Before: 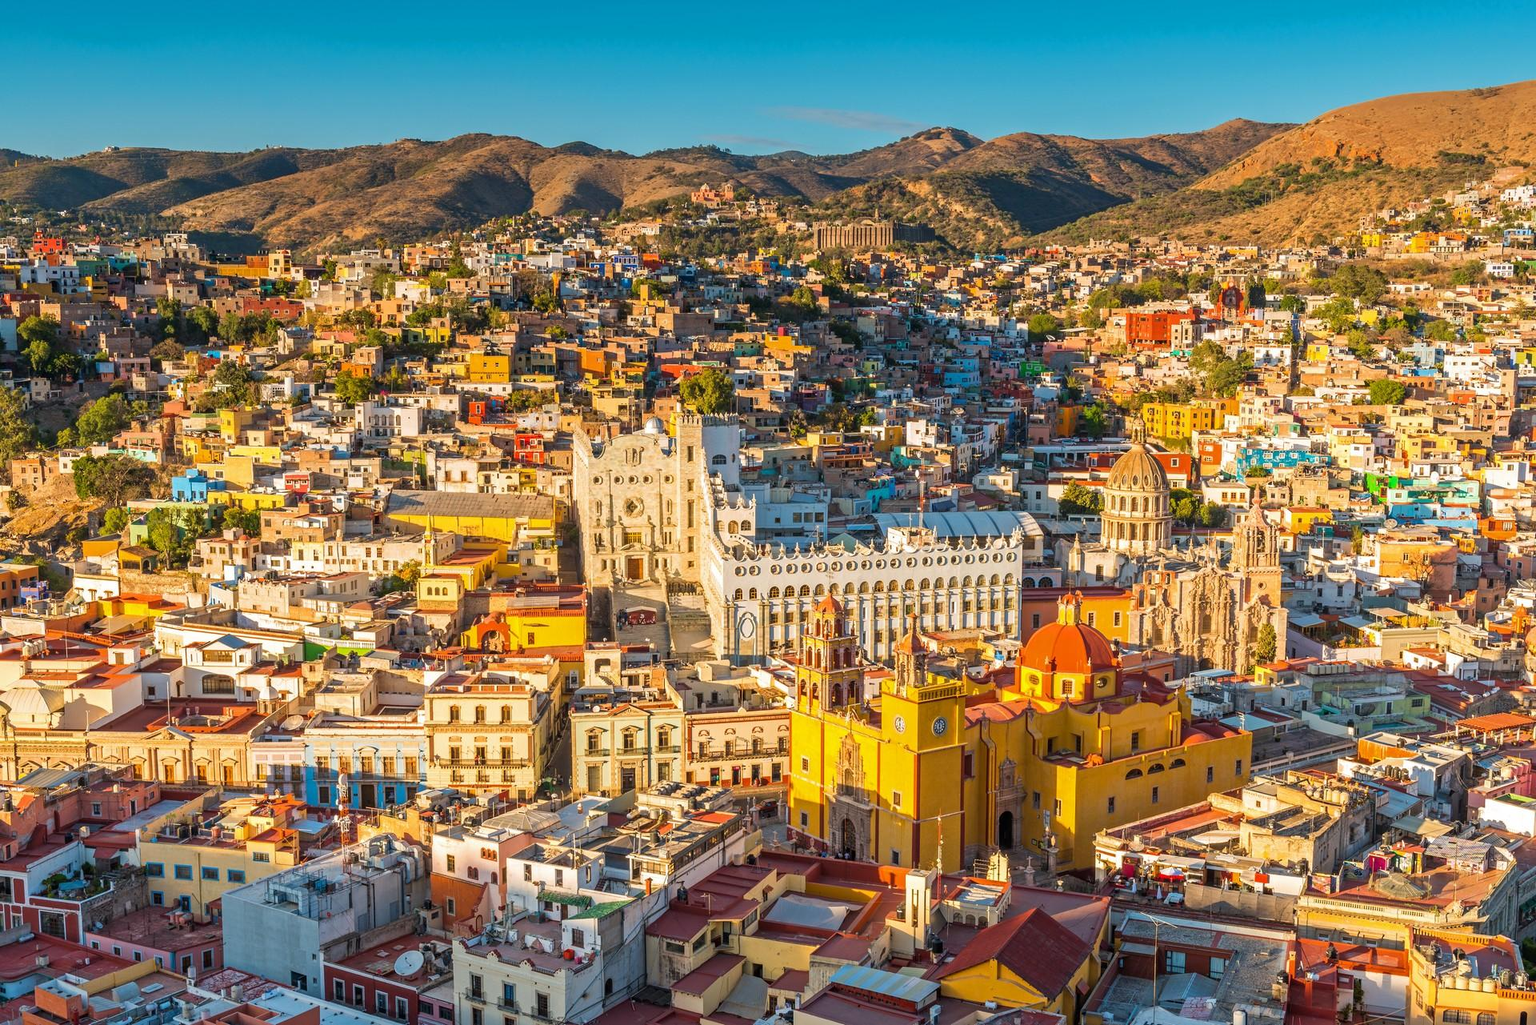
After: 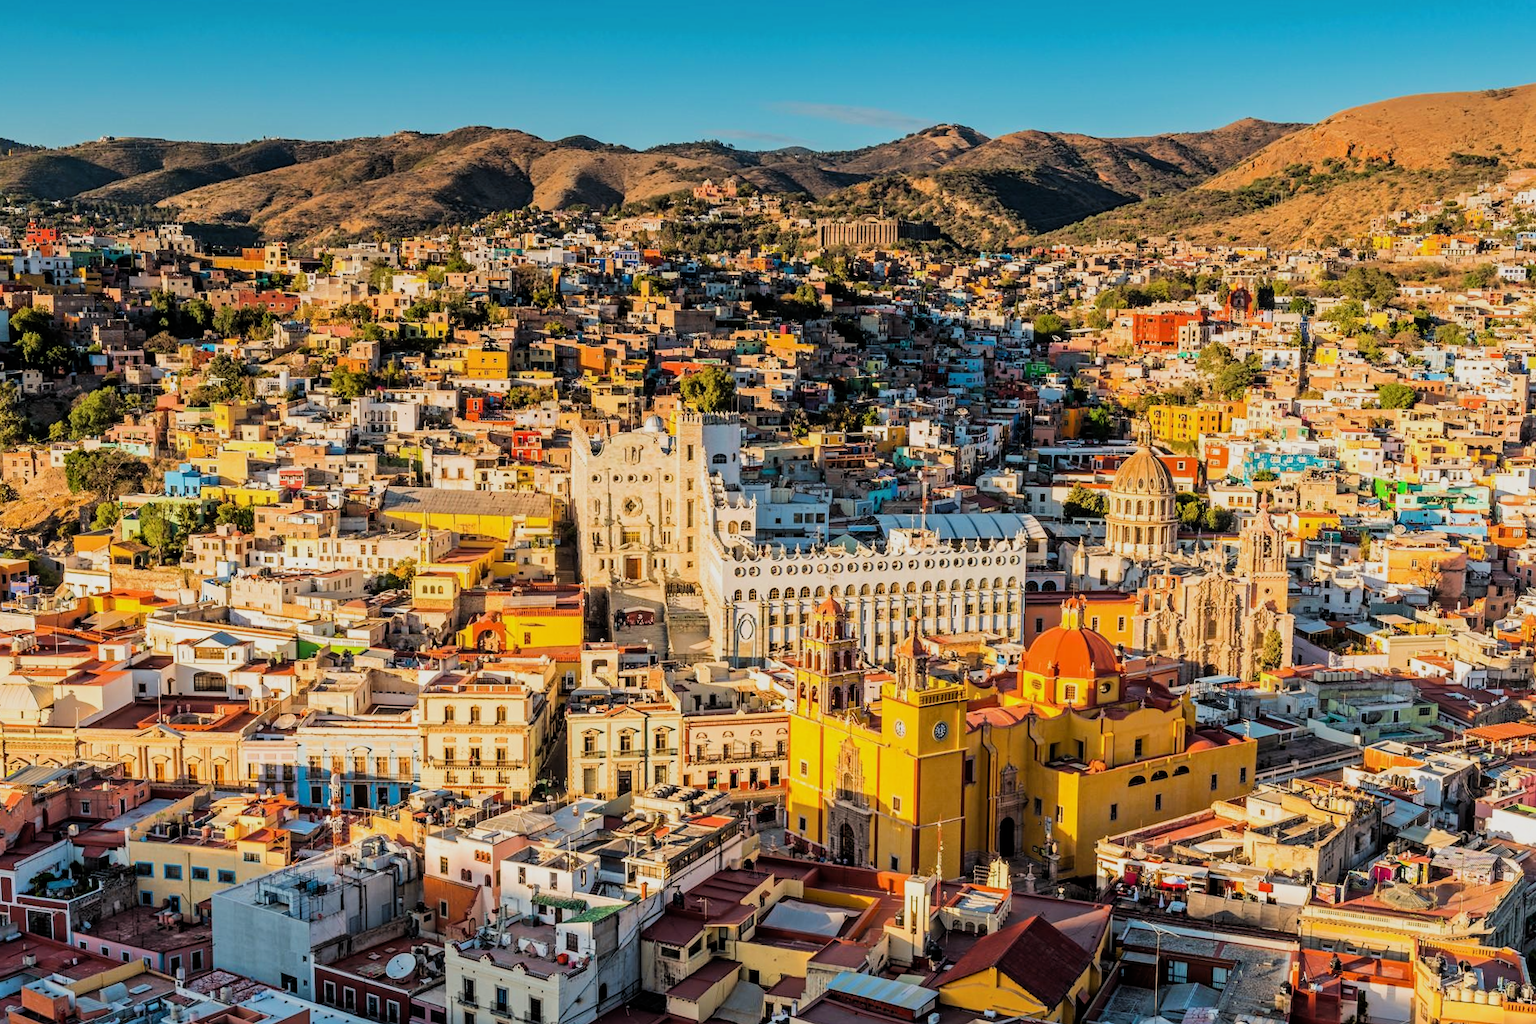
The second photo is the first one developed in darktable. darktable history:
white balance: red 1.009, blue 0.985
crop and rotate: angle -0.5°
filmic rgb: black relative exposure -5 EV, hardness 2.88, contrast 1.3, highlights saturation mix -10%
